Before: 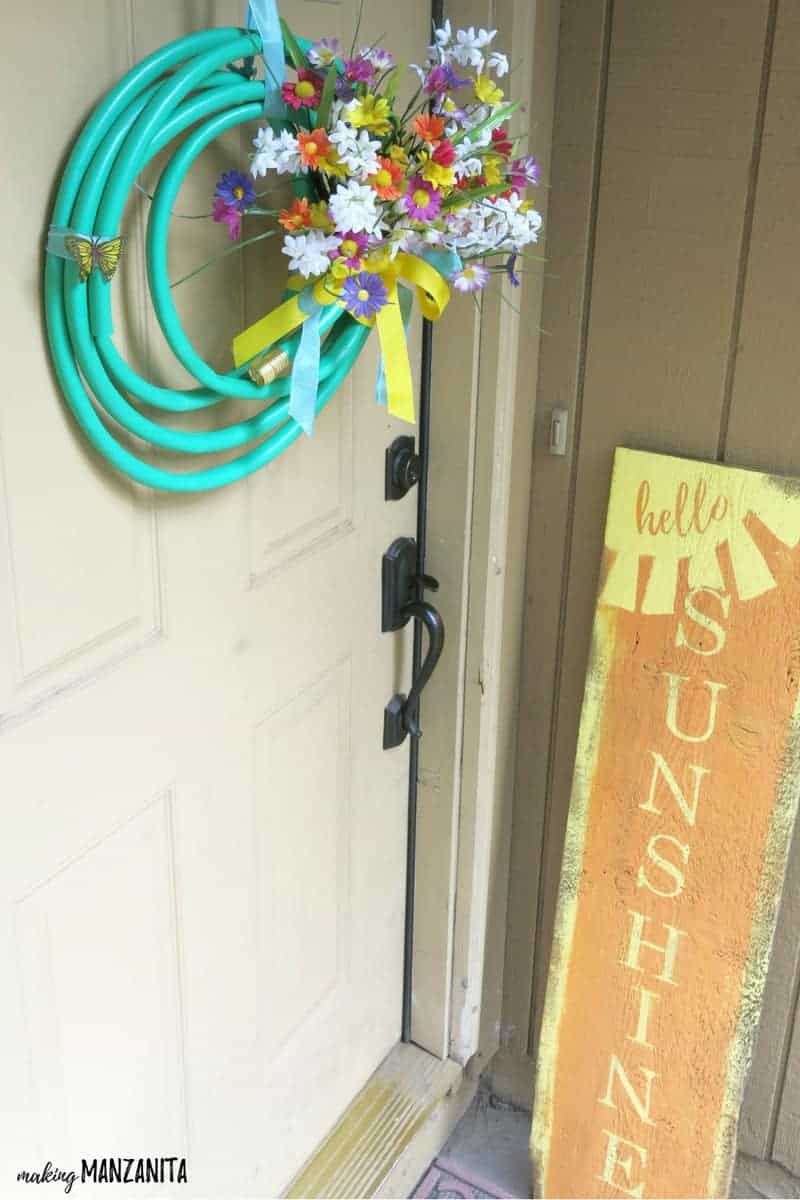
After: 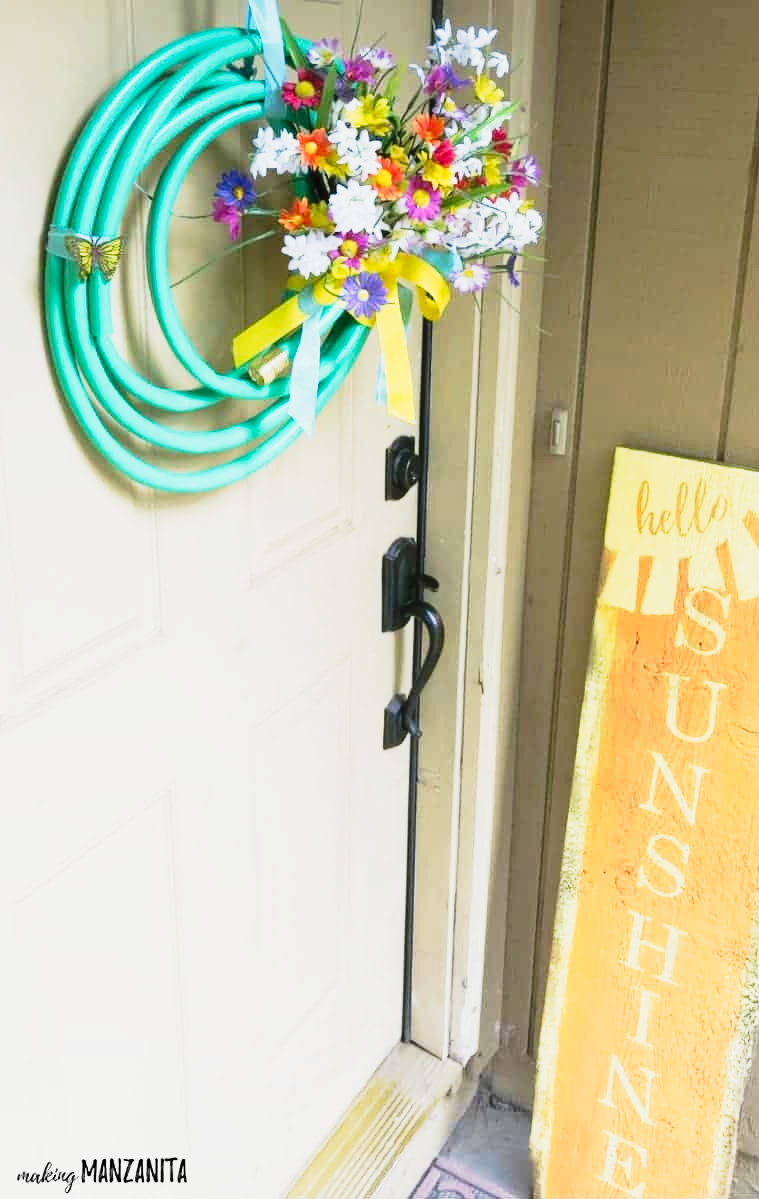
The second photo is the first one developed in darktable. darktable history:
tone curve: curves: ch0 [(0, 0) (0.046, 0.031) (0.163, 0.114) (0.391, 0.432) (0.488, 0.561) (0.695, 0.839) (0.785, 0.904) (1, 0.965)]; ch1 [(0, 0) (0.248, 0.252) (0.427, 0.412) (0.482, 0.462) (0.499, 0.497) (0.518, 0.52) (0.535, 0.577) (0.585, 0.623) (0.679, 0.743) (0.788, 0.809) (1, 1)]; ch2 [(0, 0) (0.313, 0.262) (0.427, 0.417) (0.473, 0.47) (0.503, 0.503) (0.523, 0.515) (0.557, 0.596) (0.598, 0.646) (0.708, 0.771) (1, 1)], preserve colors none
crop and rotate: left 0%, right 5.114%
